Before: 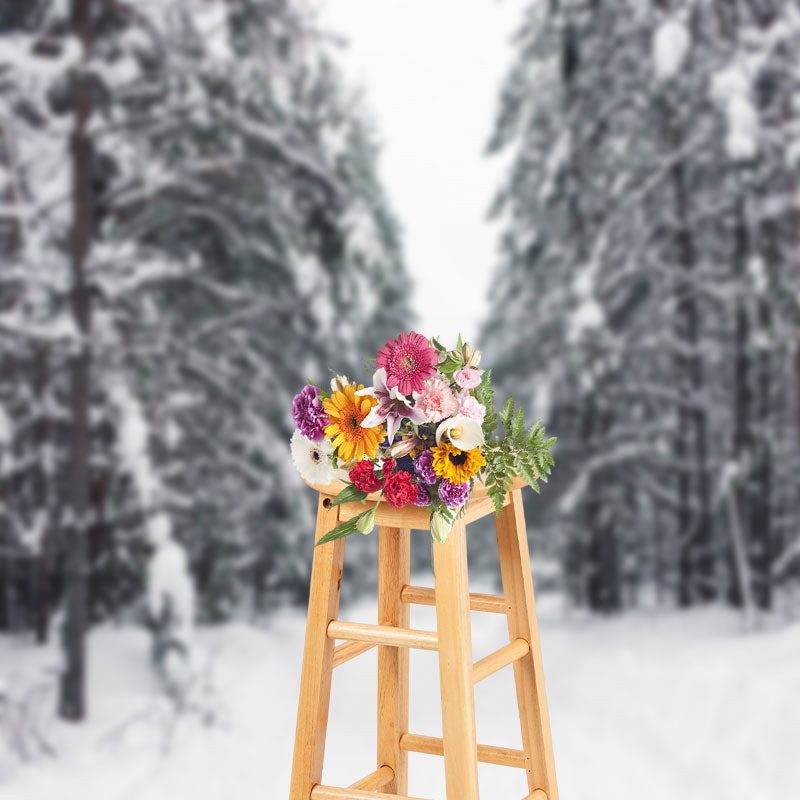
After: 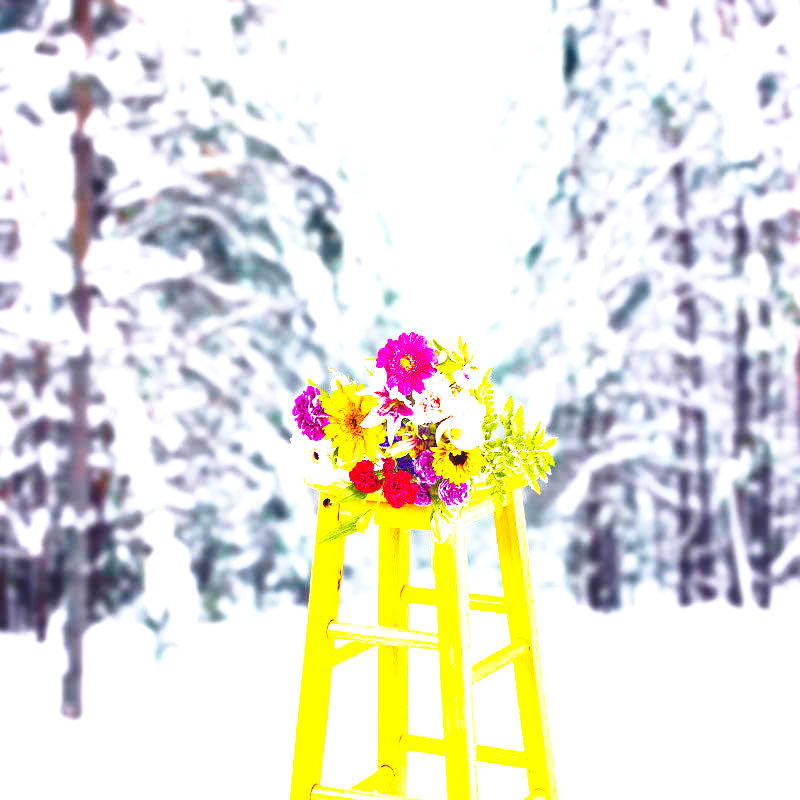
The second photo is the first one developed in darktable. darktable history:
color balance rgb: linear chroma grading › global chroma 20%, perceptual saturation grading › global saturation 65%, perceptual saturation grading › highlights 60%, perceptual saturation grading › mid-tones 50%, perceptual saturation grading › shadows 50%, perceptual brilliance grading › global brilliance 30%, perceptual brilliance grading › highlights 50%, perceptual brilliance grading › mid-tones 50%, perceptual brilliance grading › shadows -22%, global vibrance 20%
base curve: curves: ch0 [(0, 0) (0.028, 0.03) (0.121, 0.232) (0.46, 0.748) (0.859, 0.968) (1, 1)], preserve colors none
